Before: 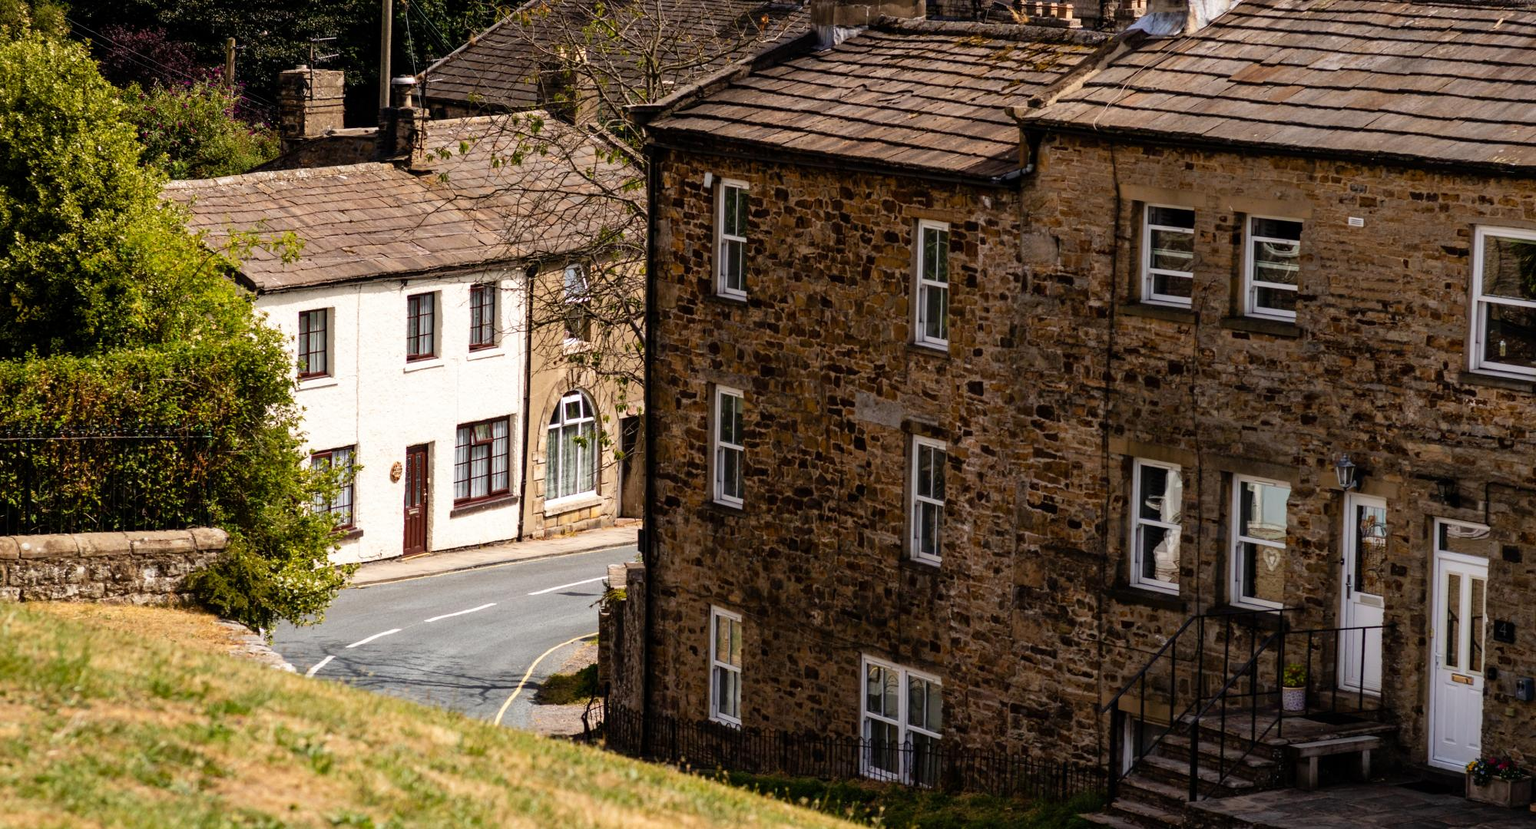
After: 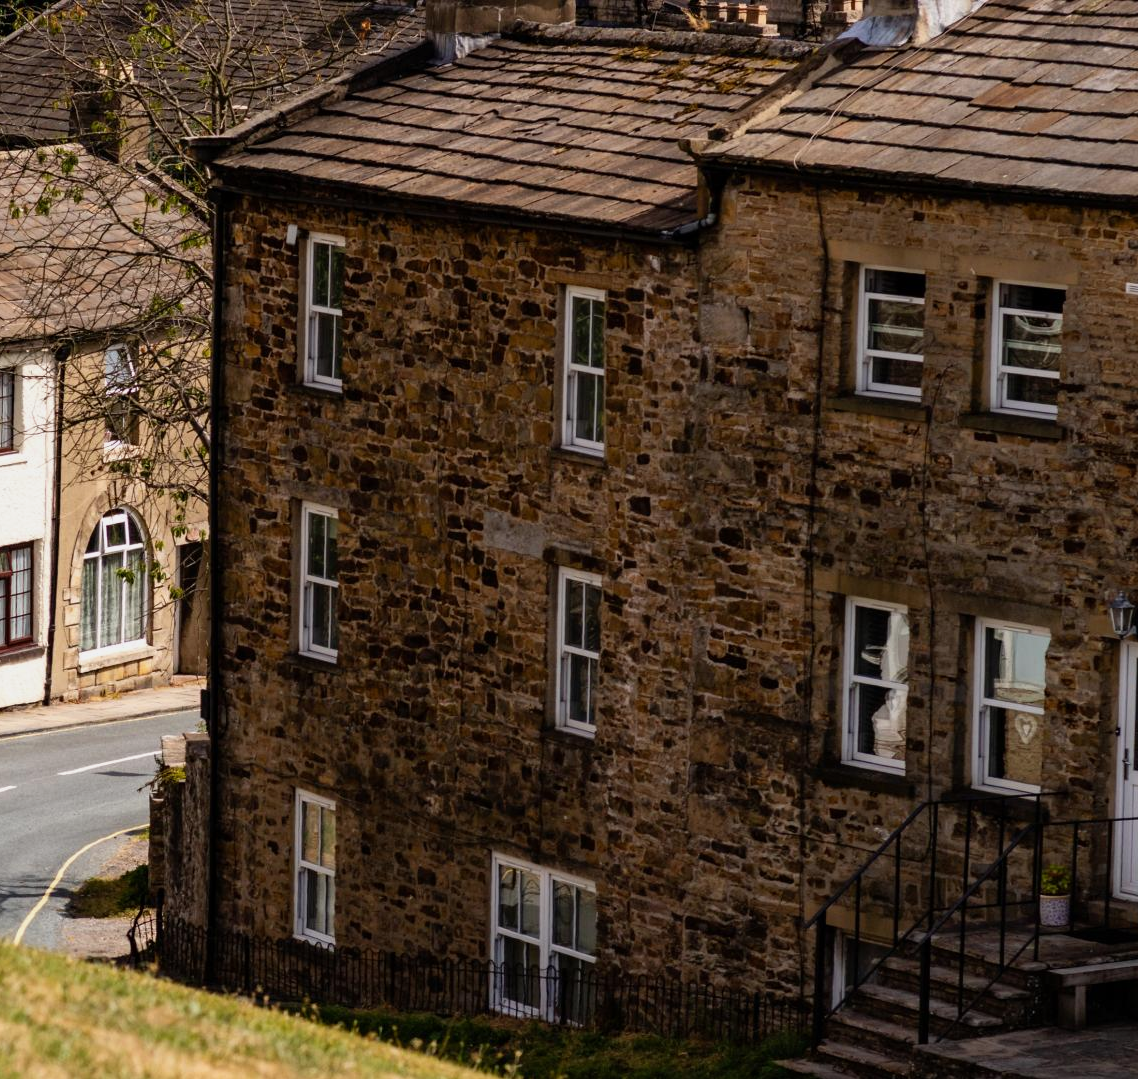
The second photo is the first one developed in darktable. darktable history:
crop: left 31.535%, top 0%, right 11.516%
exposure: exposure -0.181 EV, compensate highlight preservation false
